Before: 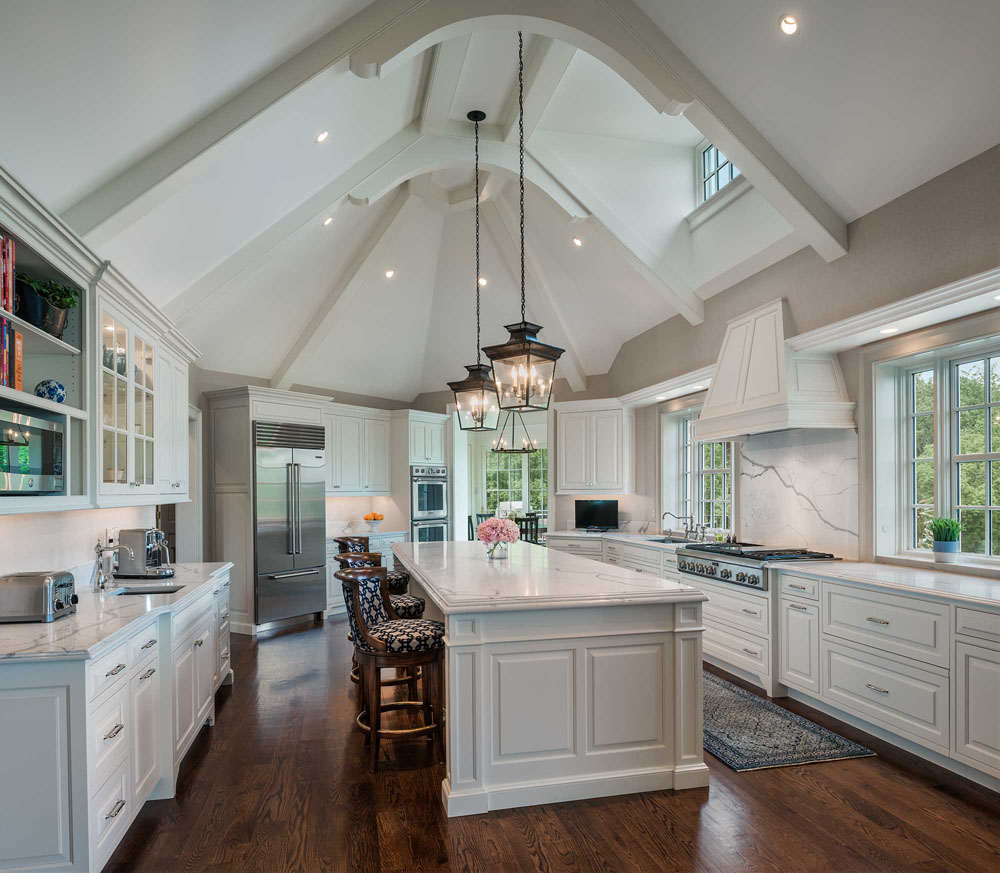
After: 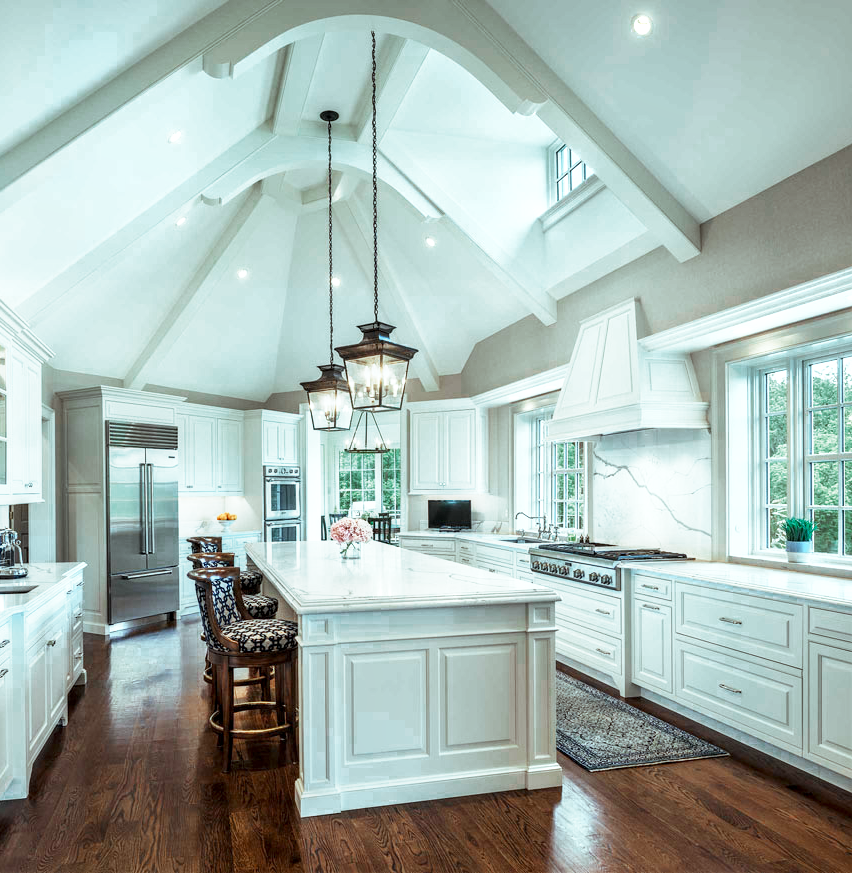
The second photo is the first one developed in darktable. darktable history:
crop and rotate: left 14.791%
base curve: curves: ch0 [(0, 0) (0.495, 0.917) (1, 1)], preserve colors none
color balance rgb: highlights gain › chroma 5.449%, highlights gain › hue 197.64°, perceptual saturation grading › global saturation 1.329%, perceptual saturation grading › highlights -2.953%, perceptual saturation grading › mid-tones 4.703%, perceptual saturation grading › shadows 6.961%
color zones: curves: ch0 [(0, 0.5) (0.125, 0.4) (0.25, 0.5) (0.375, 0.4) (0.5, 0.4) (0.625, 0.6) (0.75, 0.6) (0.875, 0.5)]; ch1 [(0, 0.35) (0.125, 0.45) (0.25, 0.35) (0.375, 0.35) (0.5, 0.35) (0.625, 0.35) (0.75, 0.45) (0.875, 0.35)]; ch2 [(0, 0.6) (0.125, 0.5) (0.25, 0.5) (0.375, 0.6) (0.5, 0.6) (0.625, 0.5) (0.75, 0.5) (0.875, 0.5)]
local contrast: shadows 91%, midtone range 0.498
